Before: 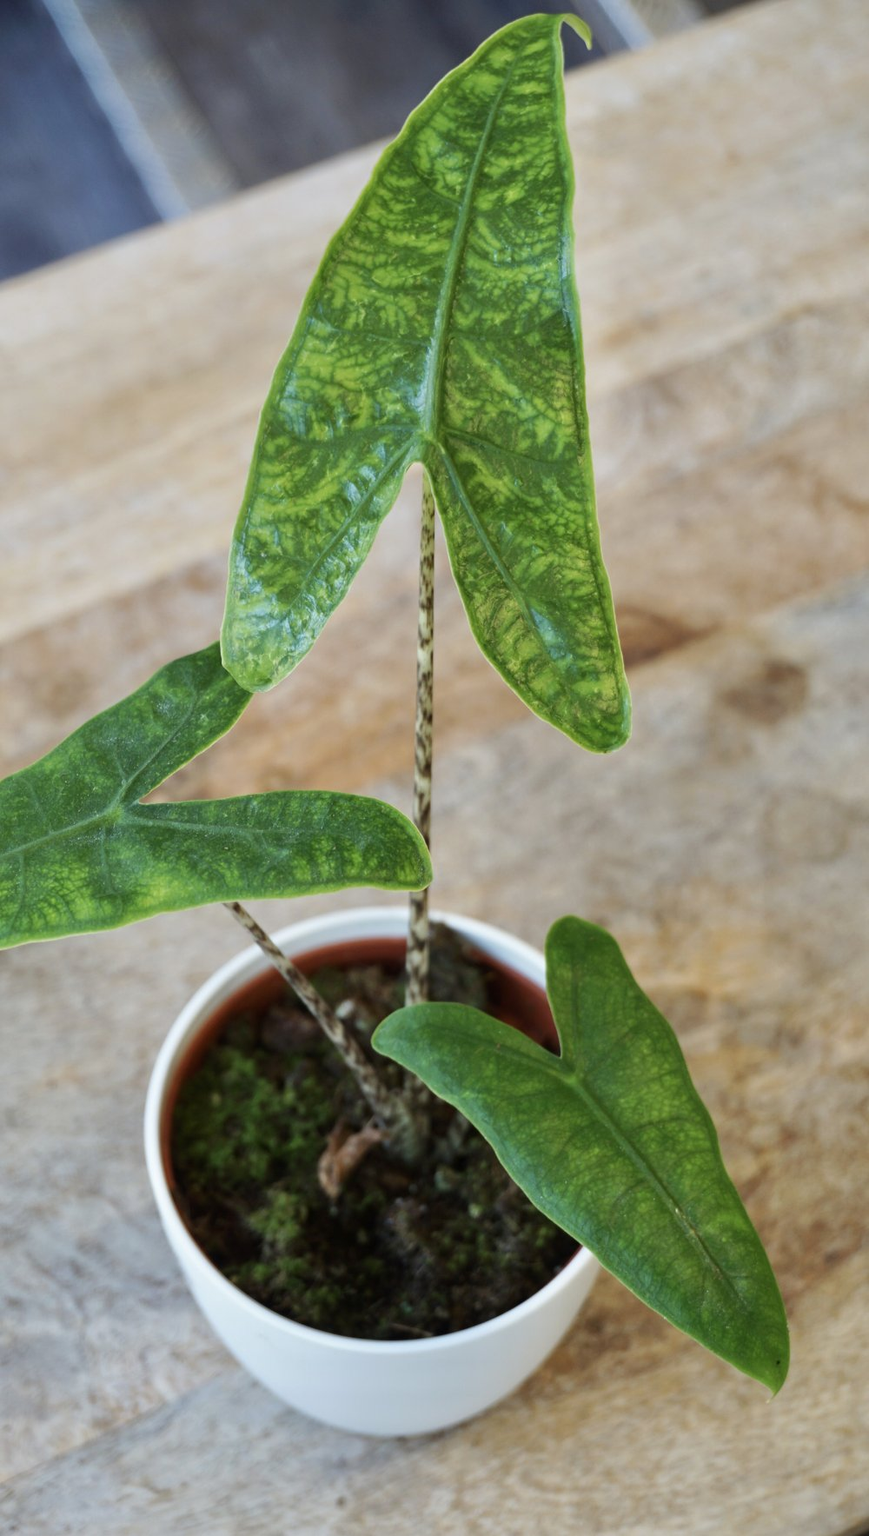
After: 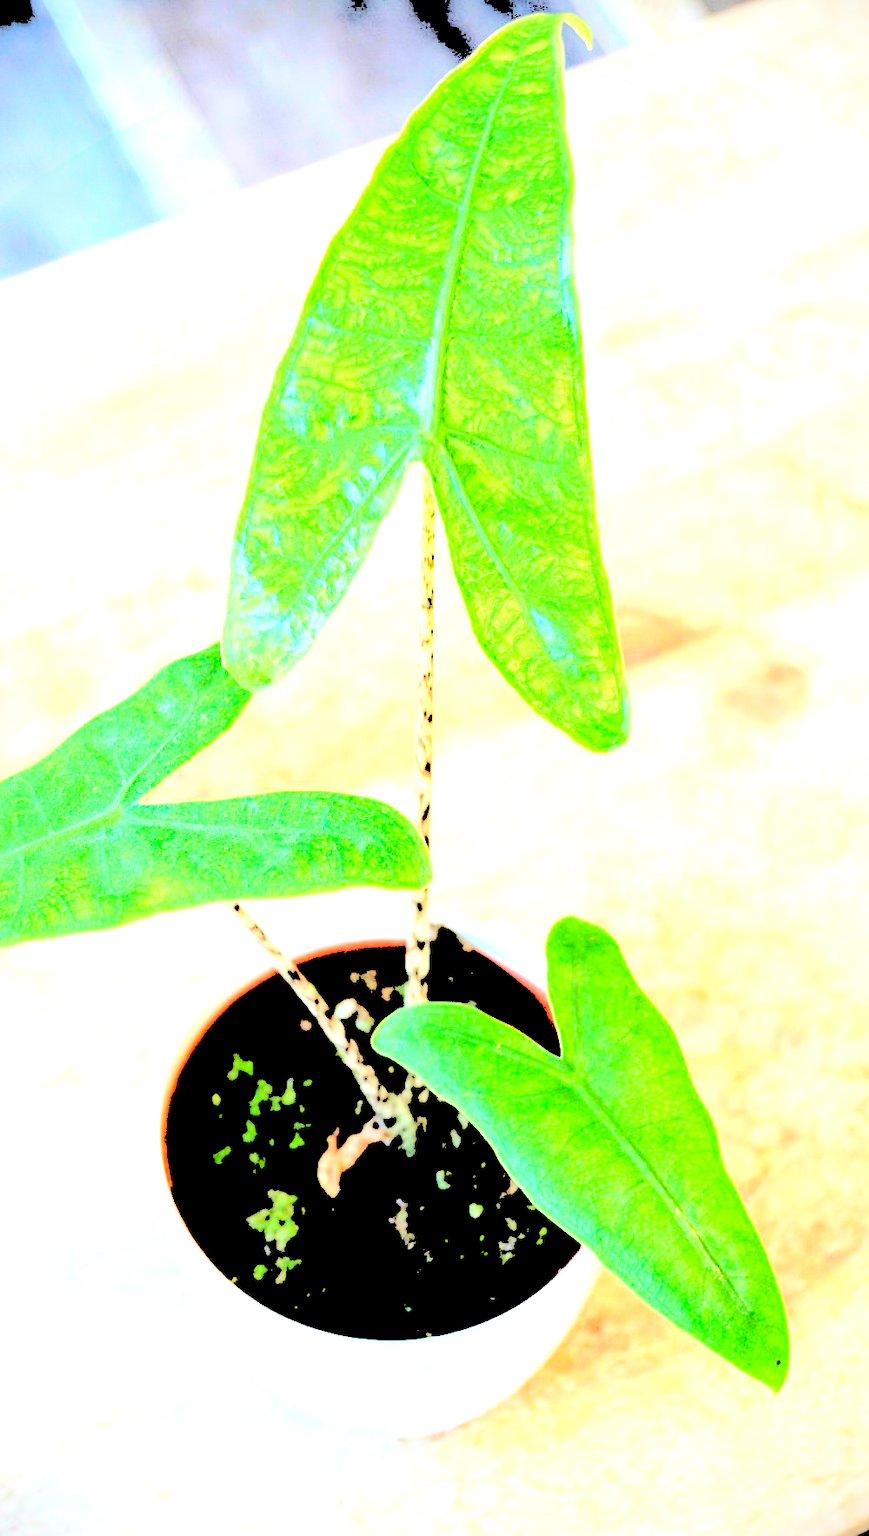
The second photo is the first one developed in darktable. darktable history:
vignetting: fall-off start 92.64%, unbound false
levels: white 99.95%, levels [0.246, 0.256, 0.506]
